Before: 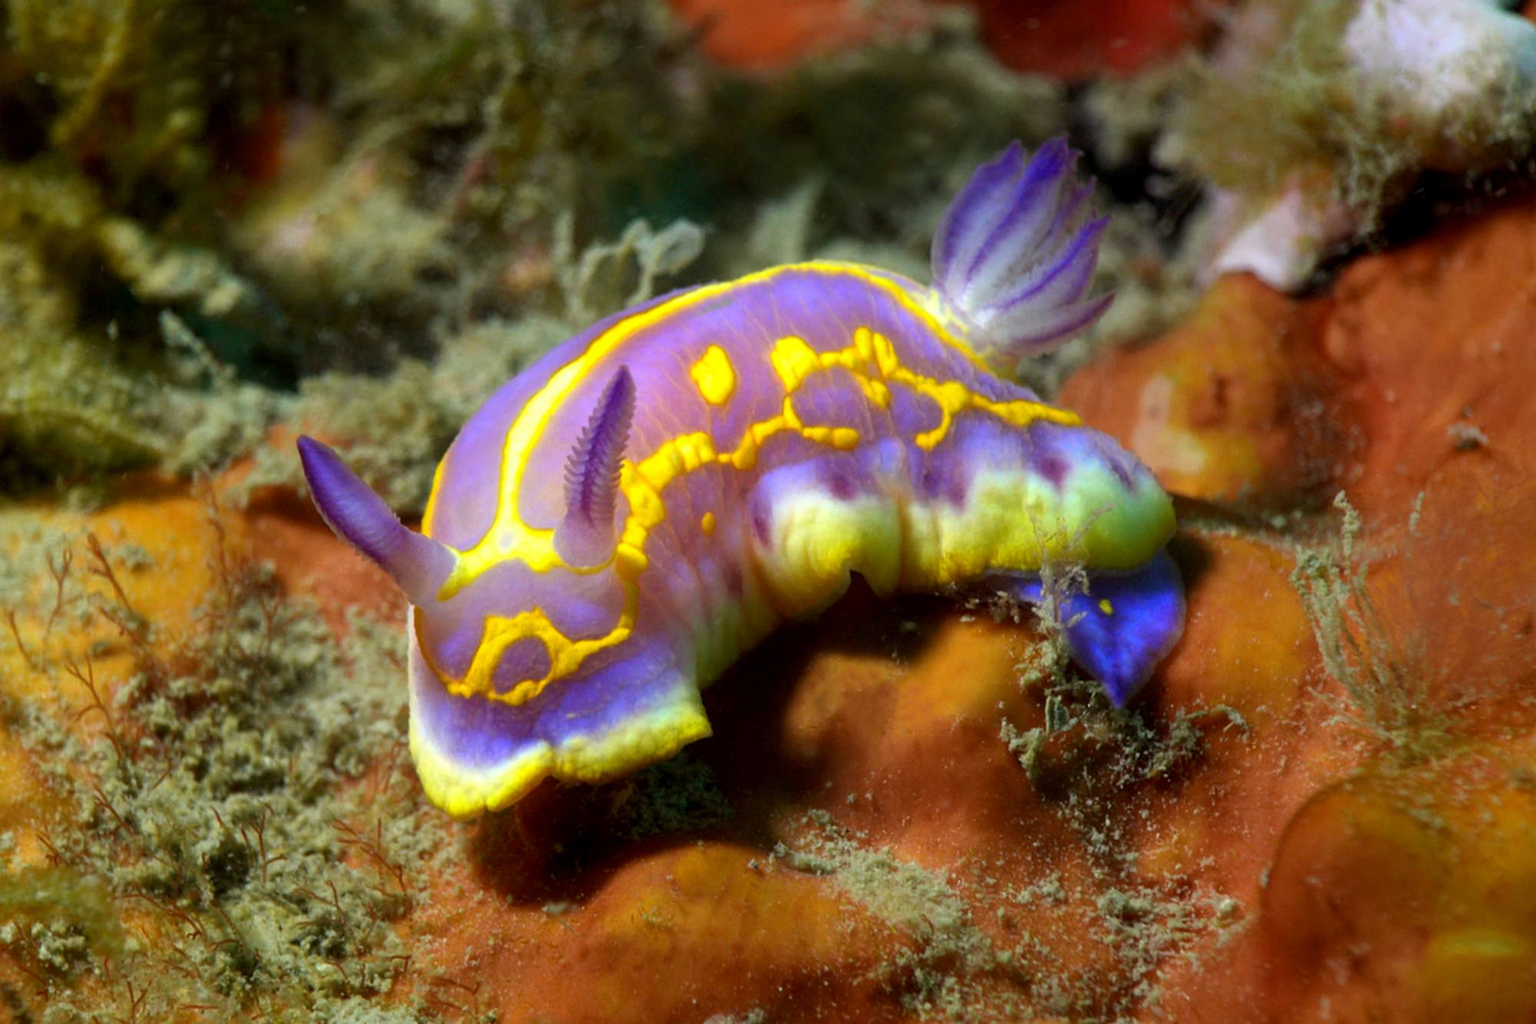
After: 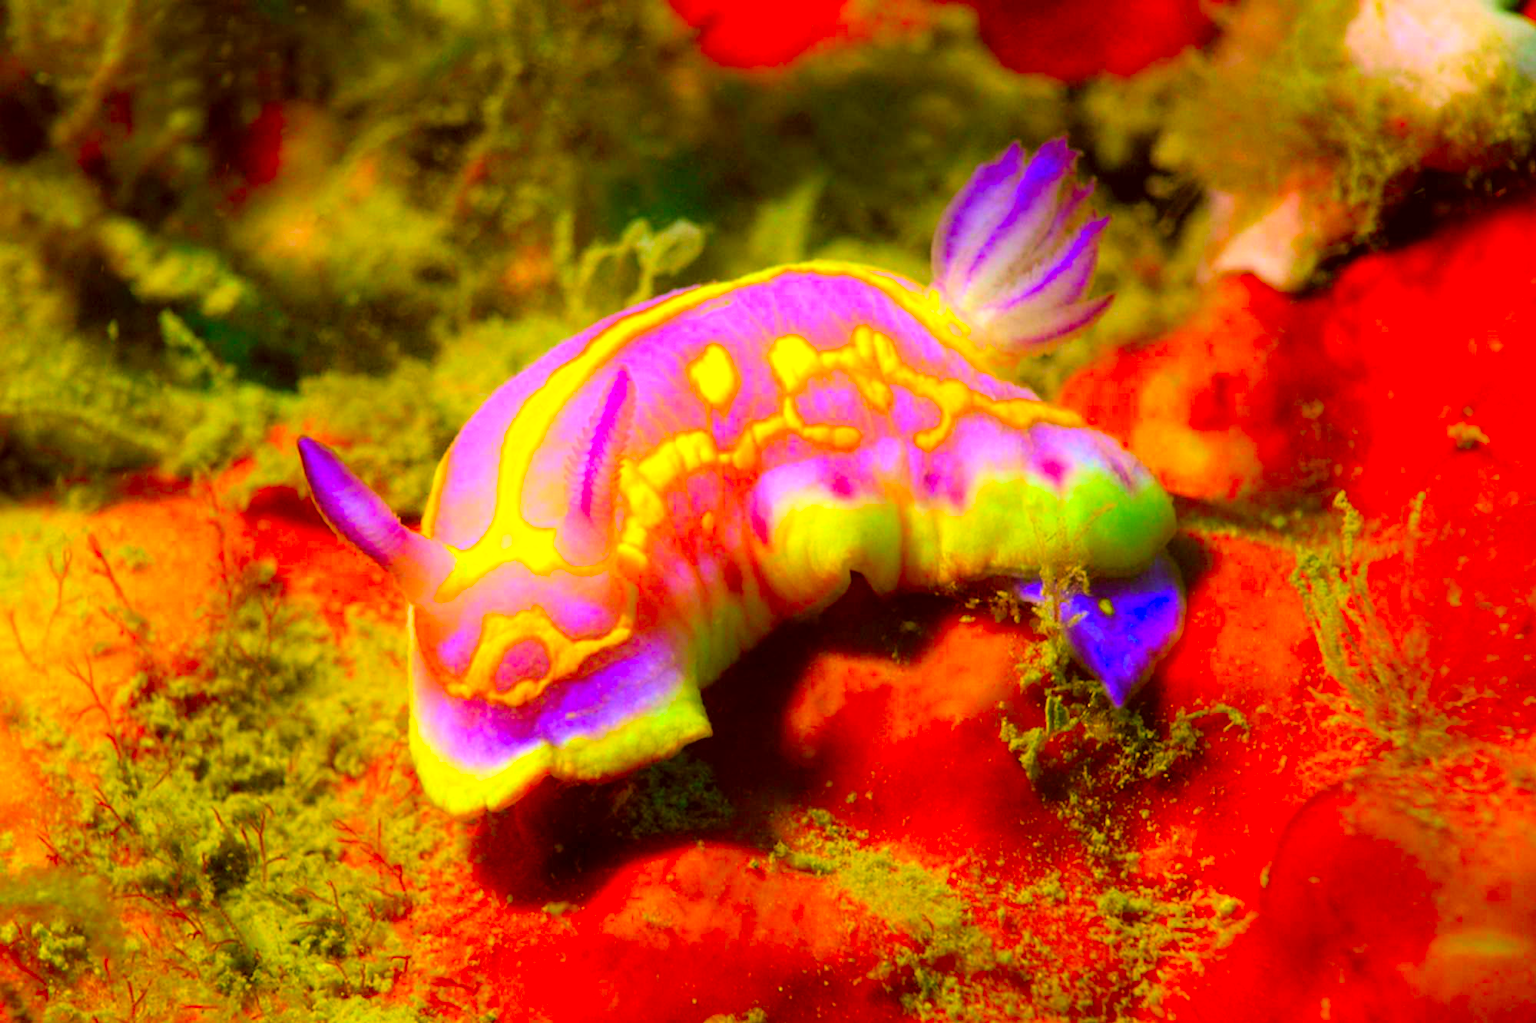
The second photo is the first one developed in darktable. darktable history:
contrast brightness saturation: contrast 0.07, brightness 0.18, saturation 0.4
color correction: highlights a* 10.44, highlights b* 30.04, shadows a* 2.73, shadows b* 17.51, saturation 1.72
shadows and highlights: shadows -21.3, highlights 100, soften with gaussian
